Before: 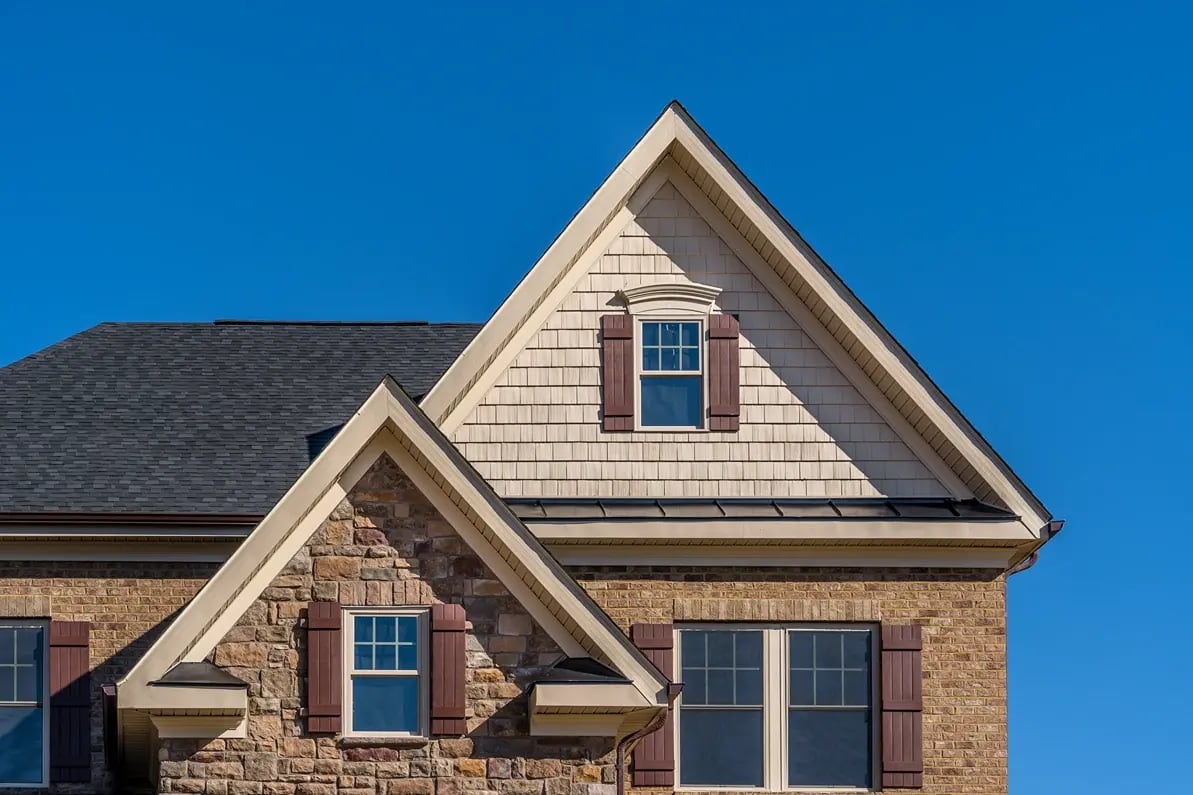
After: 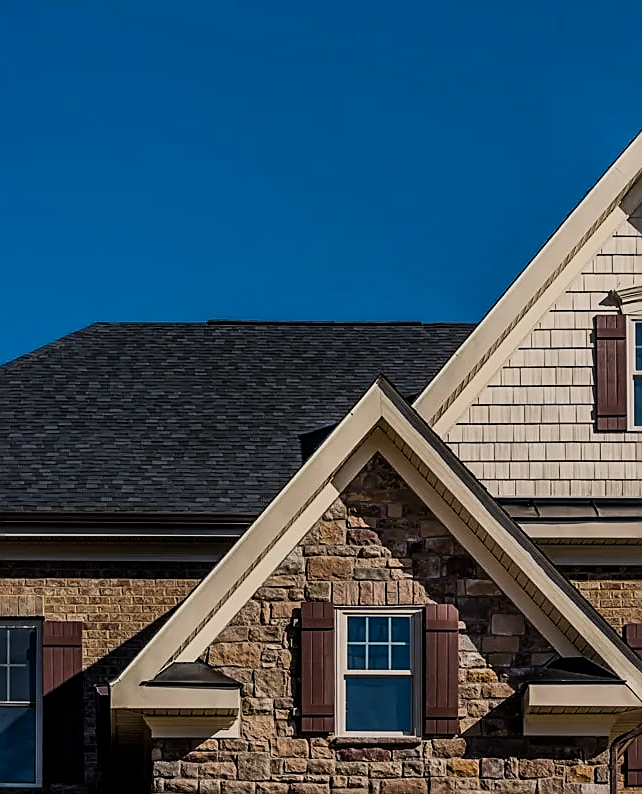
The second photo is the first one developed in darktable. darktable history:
filmic rgb: black relative exposure -7.65 EV, white relative exposure 4.56 EV, hardness 3.61
crop: left 0.587%, right 45.588%, bottom 0.086%
color balance rgb: perceptual brilliance grading › highlights 14.29%, perceptual brilliance grading › mid-tones -5.92%, perceptual brilliance grading › shadows -26.83%, global vibrance 31.18%
sharpen: amount 0.6
exposure: exposure -0.293 EV, compensate highlight preservation false
tone equalizer: on, module defaults
